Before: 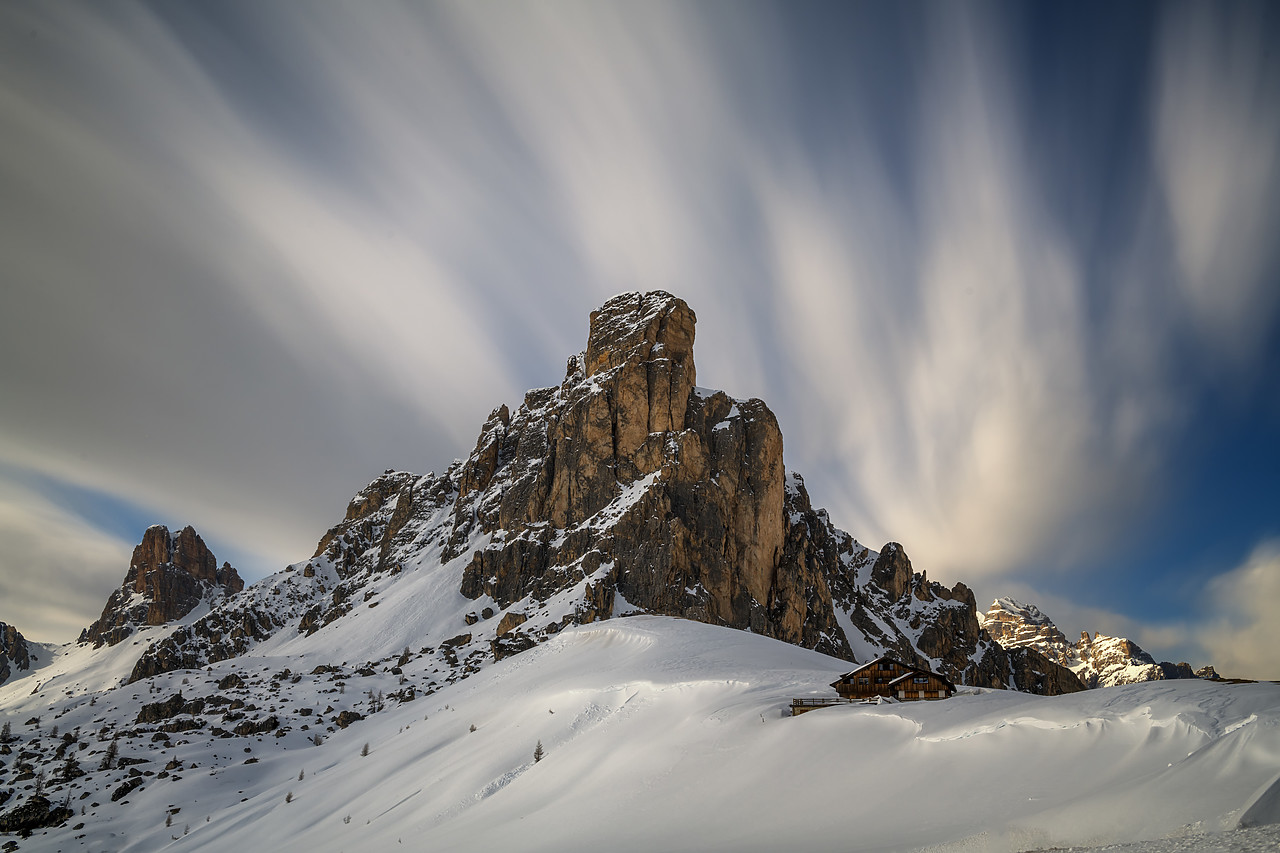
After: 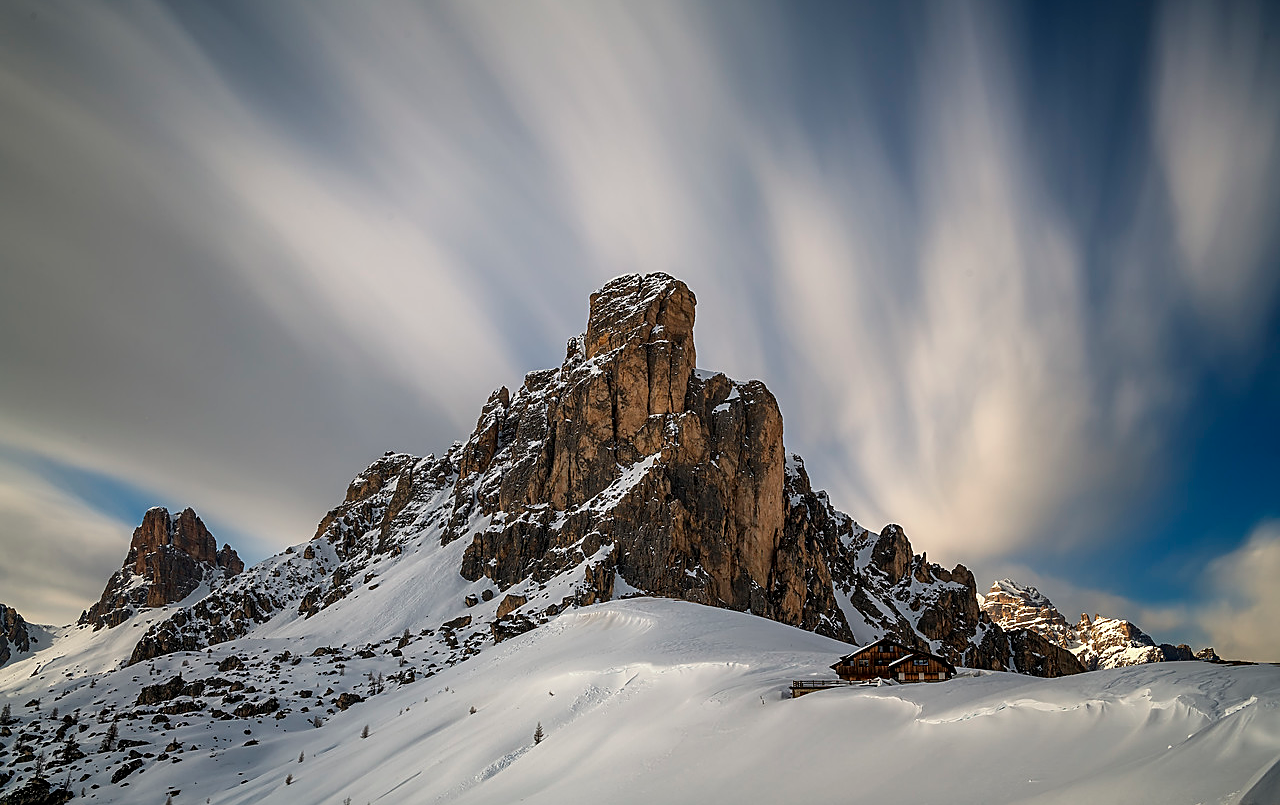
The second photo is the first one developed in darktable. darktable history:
sharpen: on, module defaults
crop and rotate: top 2.318%, bottom 3.281%
tone equalizer: on, module defaults
color balance rgb: perceptual saturation grading › global saturation -3.657%, perceptual saturation grading › shadows -2.601%
